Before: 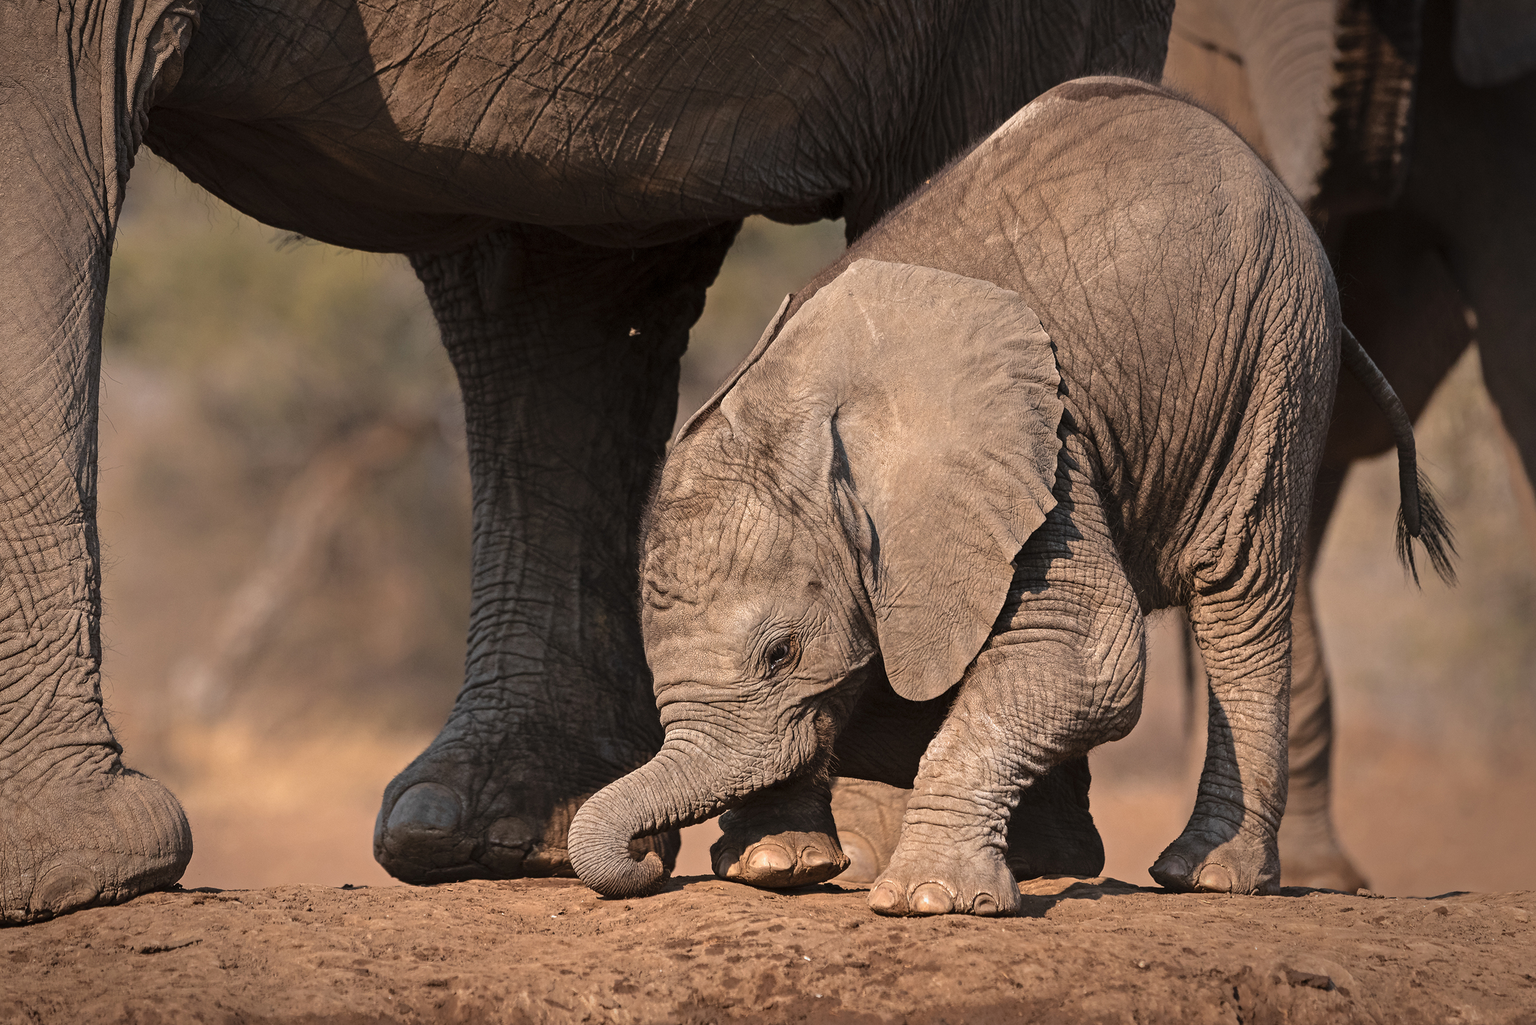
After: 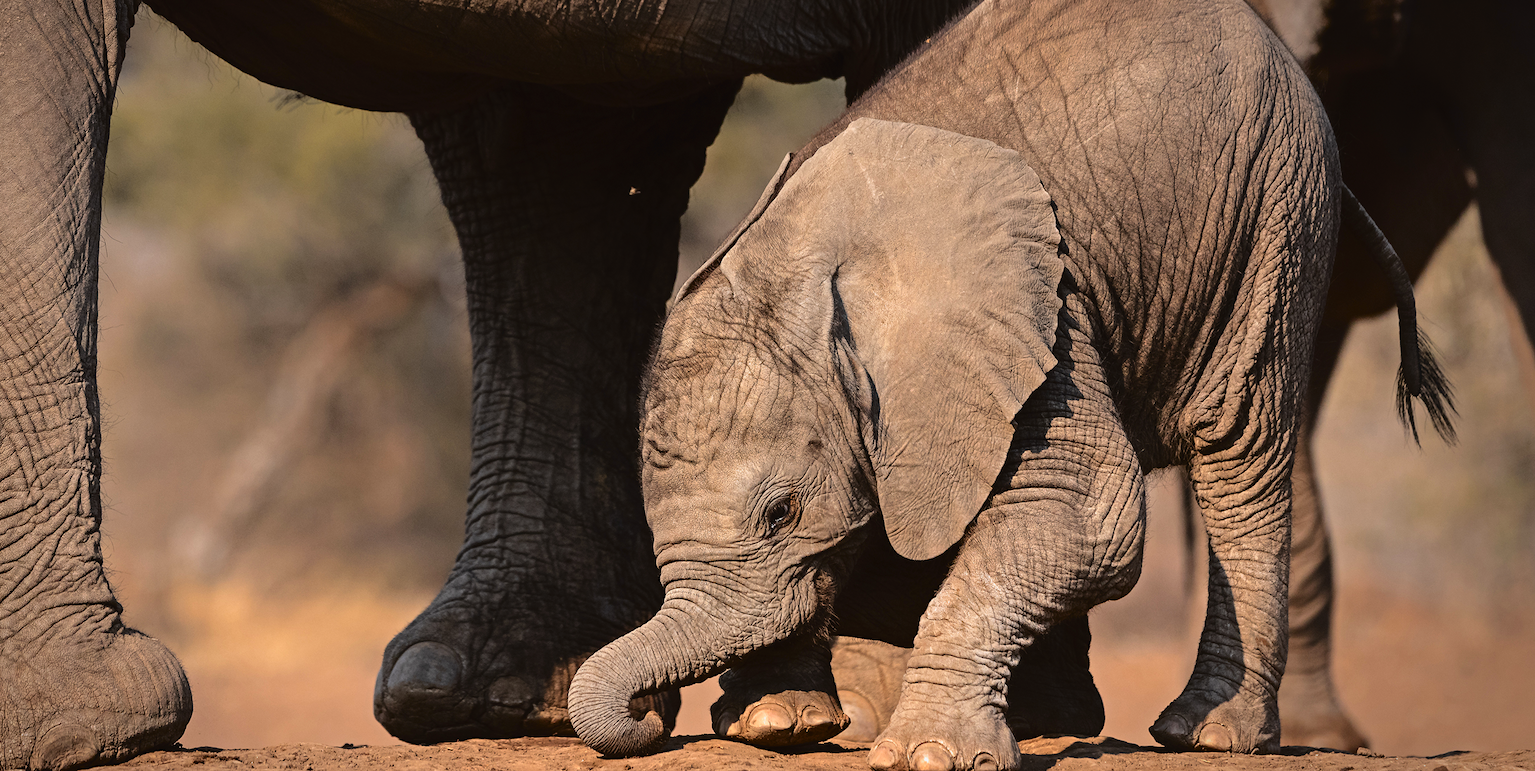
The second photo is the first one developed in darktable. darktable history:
crop: top 13.832%, bottom 10.95%
tone curve: curves: ch0 [(0, 0.023) (0.132, 0.075) (0.241, 0.178) (0.487, 0.491) (0.782, 0.8) (1, 0.989)]; ch1 [(0, 0) (0.396, 0.369) (0.467, 0.454) (0.498, 0.5) (0.518, 0.517) (0.57, 0.586) (0.619, 0.663) (0.692, 0.744) (1, 1)]; ch2 [(0, 0) (0.427, 0.416) (0.483, 0.481) (0.503, 0.503) (0.526, 0.527) (0.563, 0.573) (0.632, 0.667) (0.705, 0.737) (0.985, 0.966)], color space Lab, independent channels, preserve colors none
